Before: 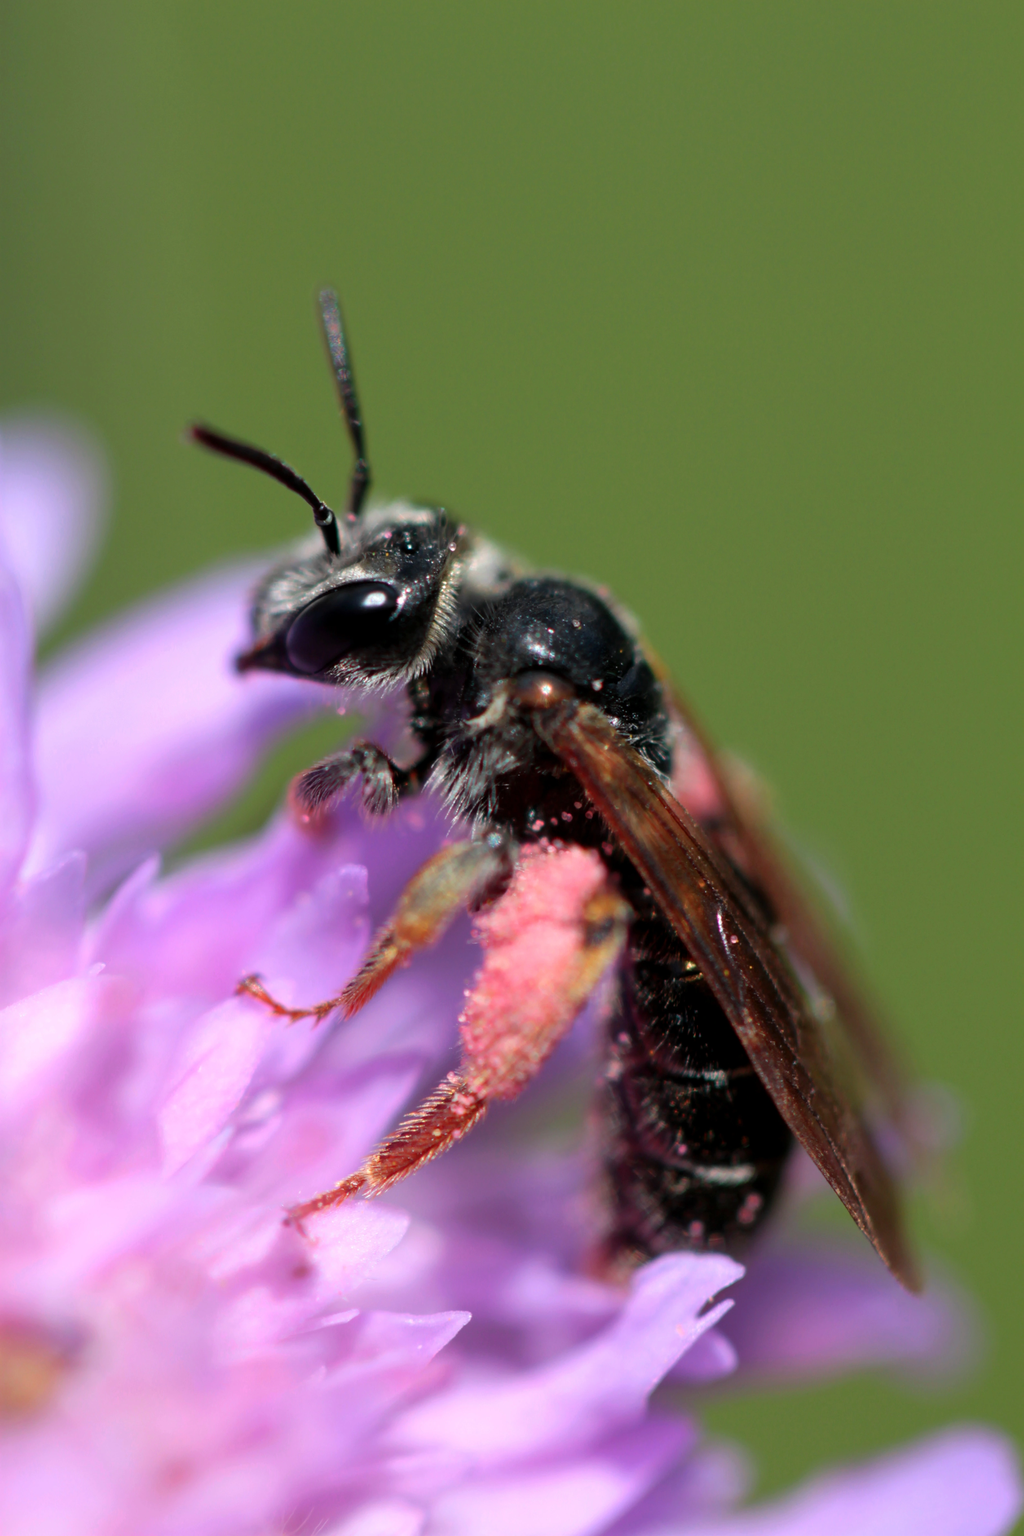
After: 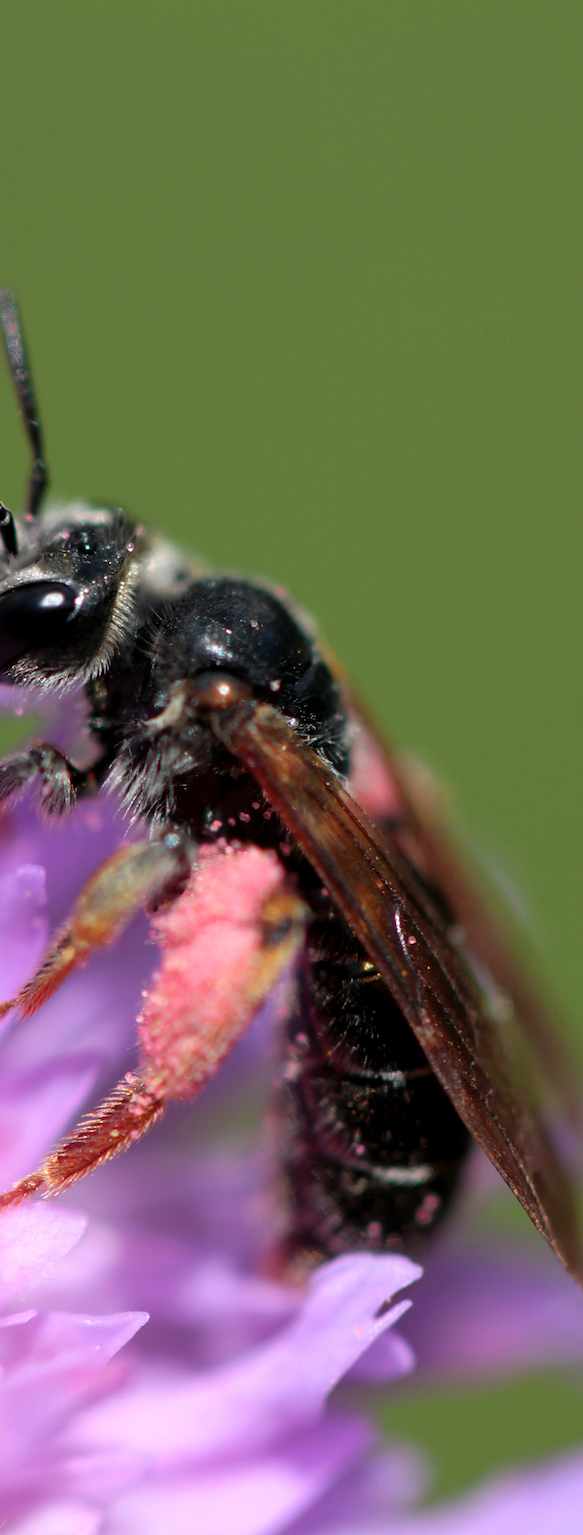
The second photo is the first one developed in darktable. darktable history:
sharpen: on, module defaults
crop: left 31.504%, top 0.015%, right 11.479%
